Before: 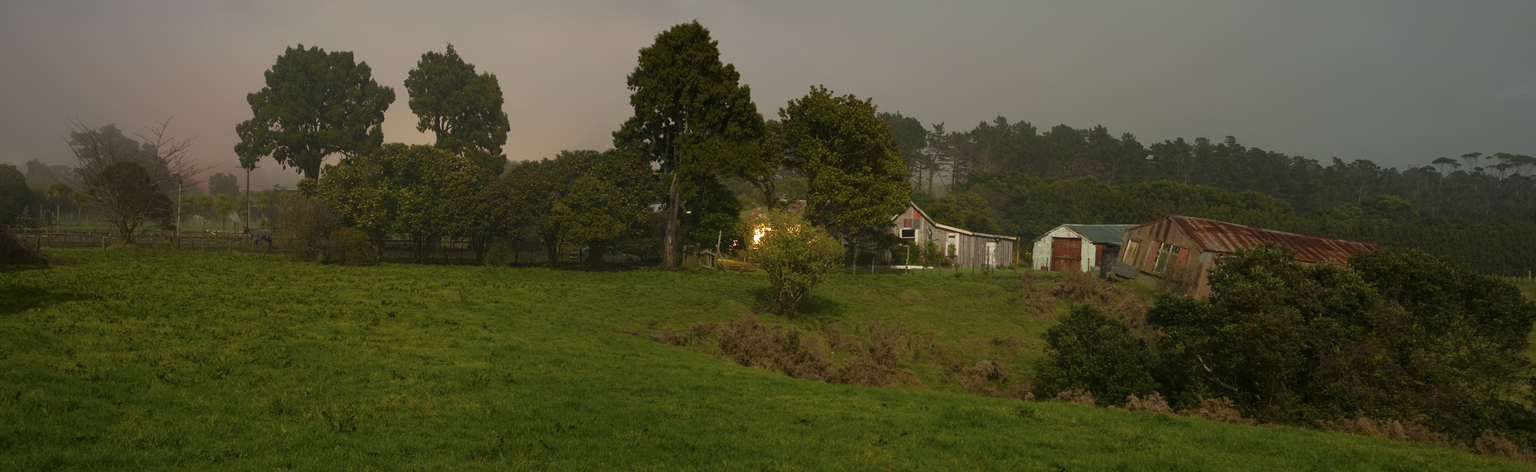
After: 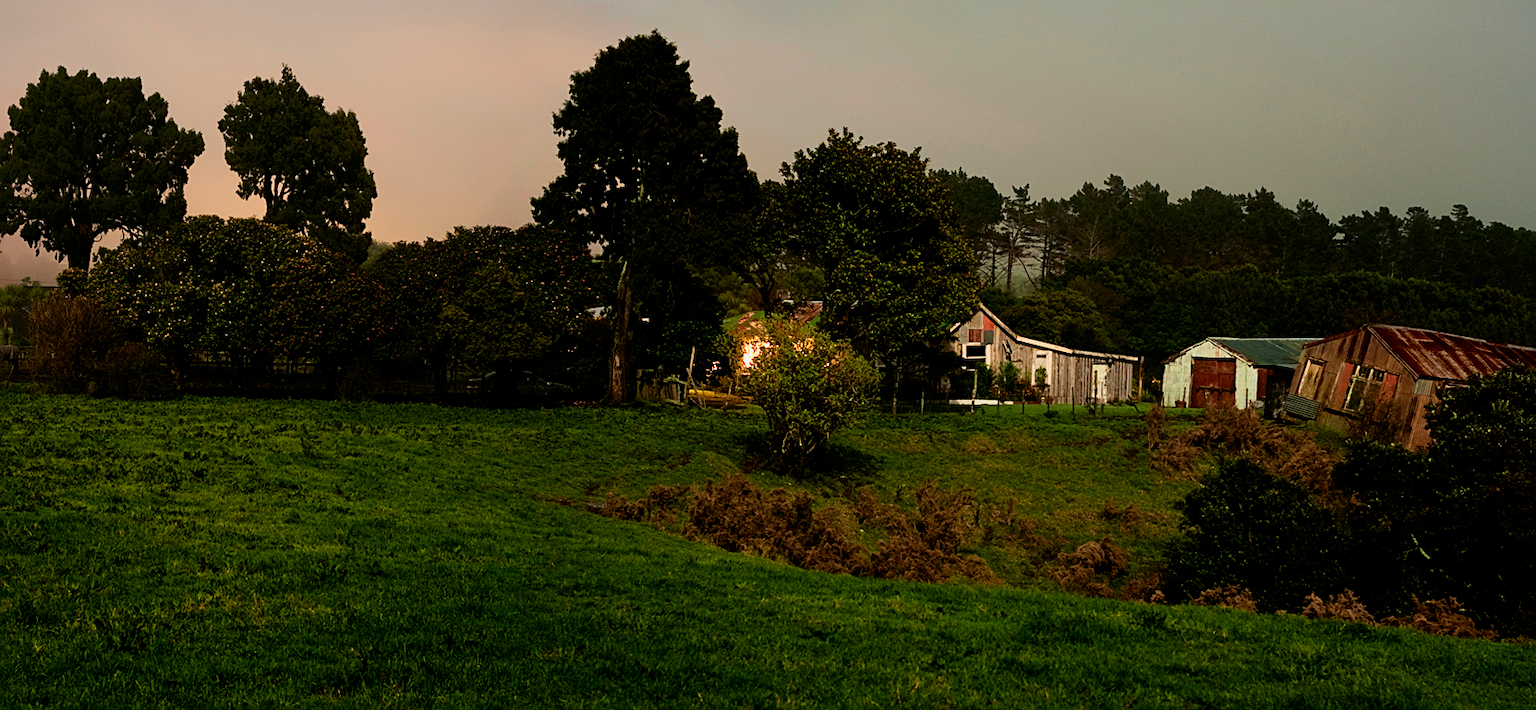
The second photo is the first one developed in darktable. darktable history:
filmic rgb: black relative exposure -5 EV, white relative exposure 3.5 EV, hardness 3.19, contrast 1.3, highlights saturation mix -50%
crop: left 16.899%, right 16.556%
tone curve: curves: ch0 [(0, 0) (0.091, 0.075) (0.409, 0.457) (0.733, 0.82) (0.844, 0.908) (0.909, 0.942) (1, 0.973)]; ch1 [(0, 0) (0.437, 0.404) (0.5, 0.5) (0.529, 0.556) (0.58, 0.606) (0.616, 0.654) (1, 1)]; ch2 [(0, 0) (0.442, 0.415) (0.5, 0.5) (0.535, 0.557) (0.585, 0.62) (1, 1)], color space Lab, independent channels, preserve colors none
sharpen: on, module defaults
color balance: mode lift, gamma, gain (sRGB), lift [0.97, 1, 1, 1], gamma [1.03, 1, 1, 1]
